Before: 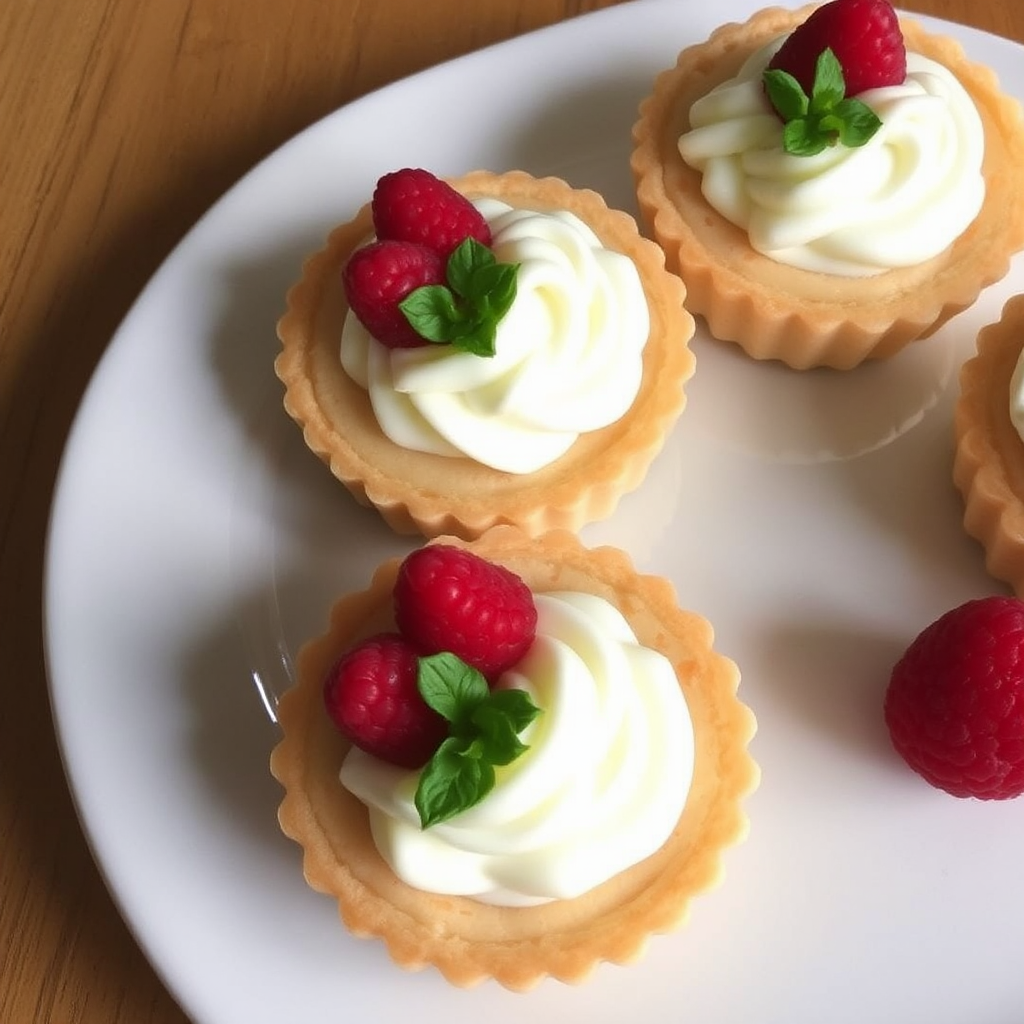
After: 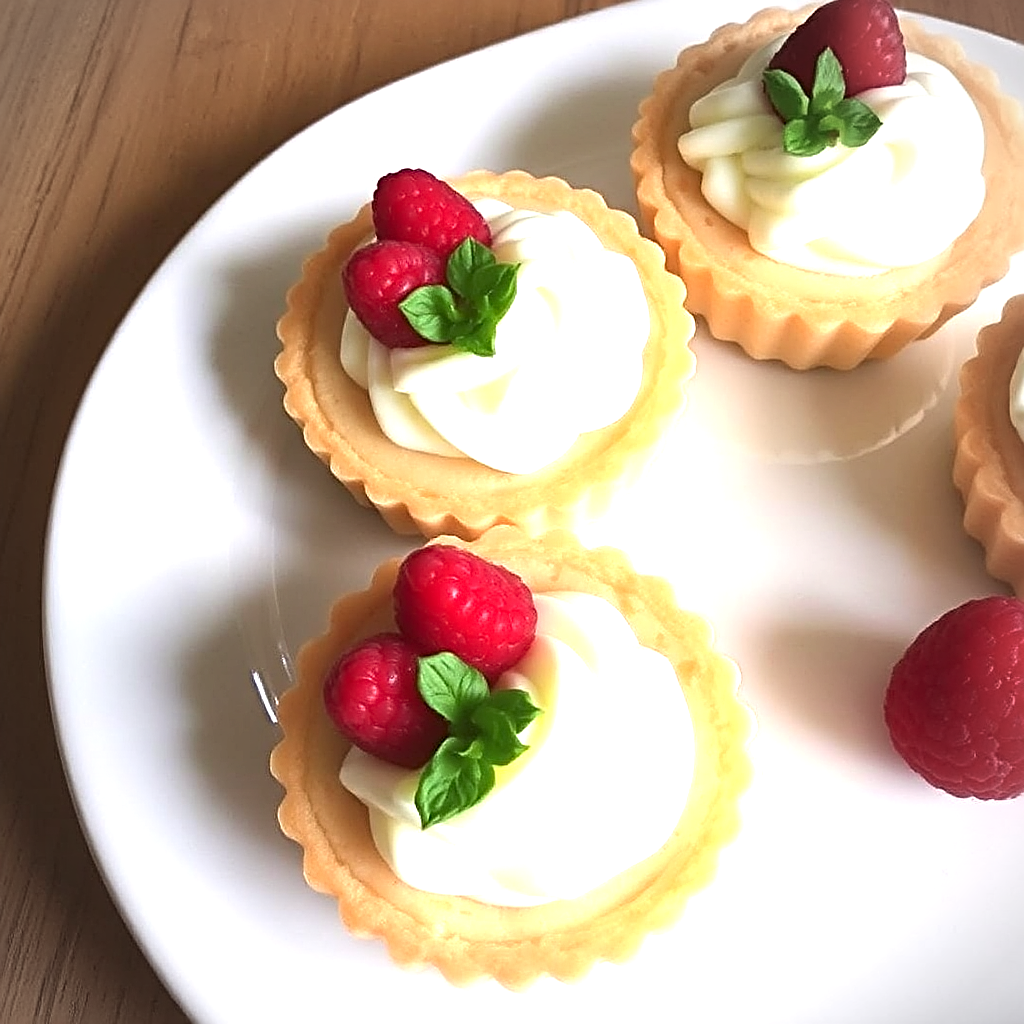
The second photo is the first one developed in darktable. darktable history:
exposure: black level correction 0, exposure 1.096 EV, compensate highlight preservation false
contrast brightness saturation: contrast 0.07
vignetting: brightness -0.478, unbound false
sharpen: radius 3.025, amount 0.761
